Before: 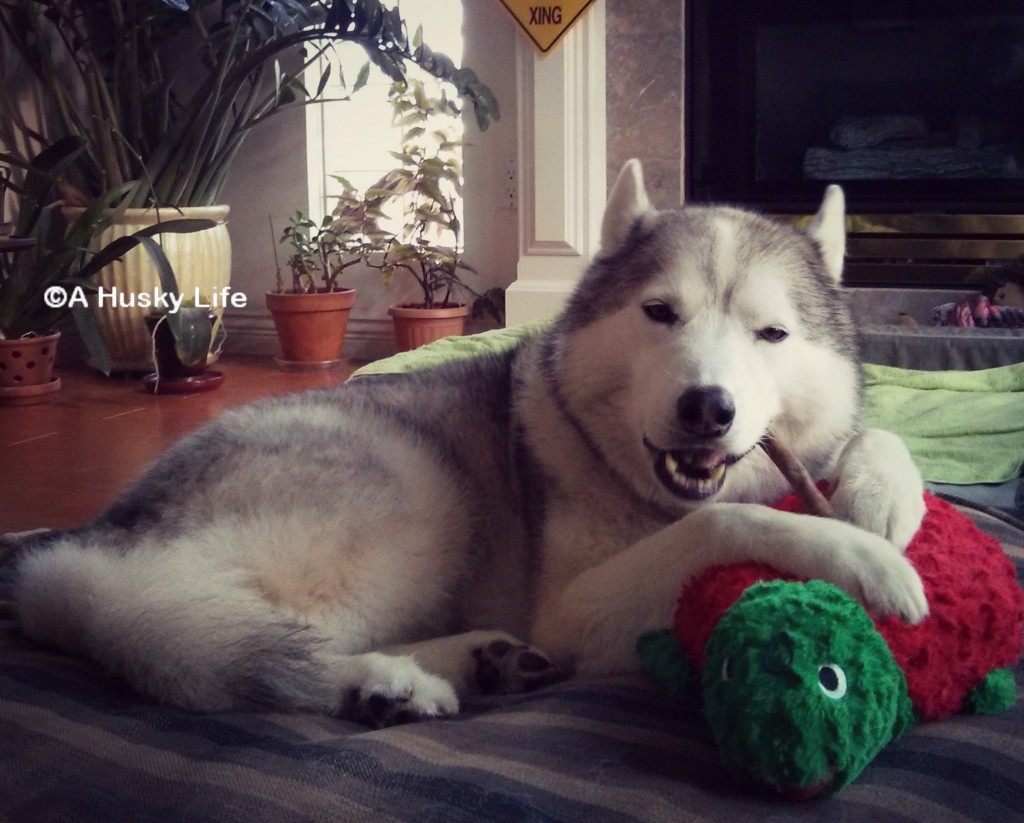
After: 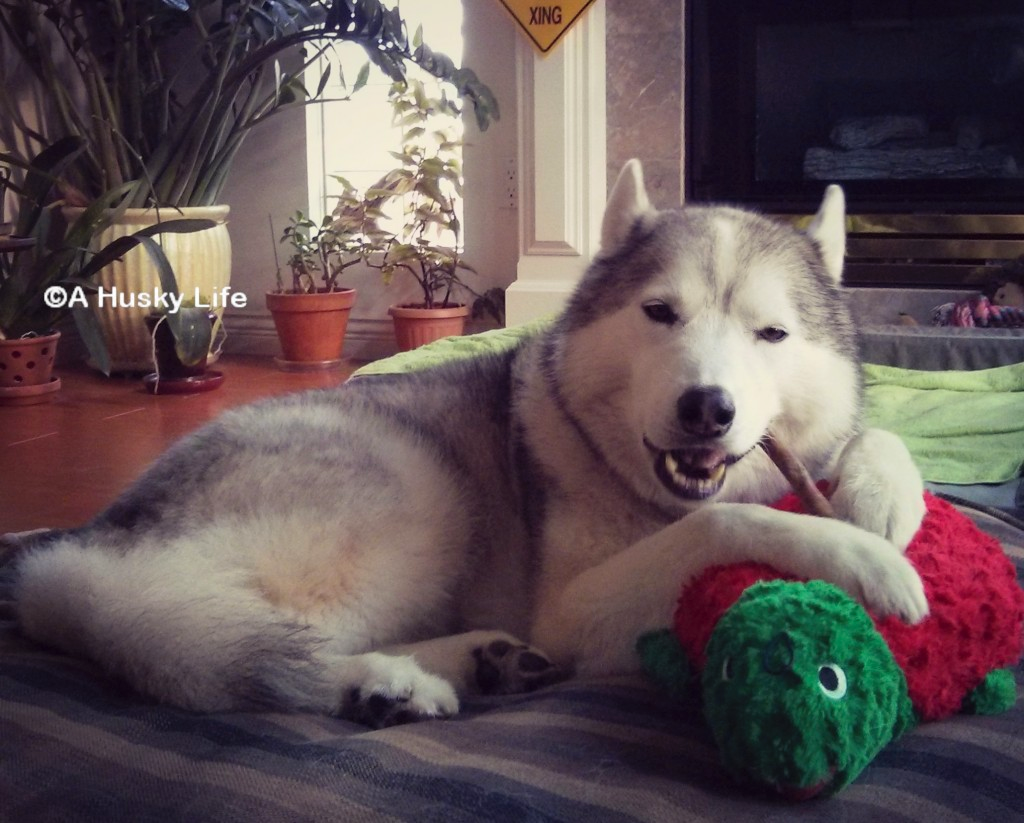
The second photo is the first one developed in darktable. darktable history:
contrast brightness saturation: contrast 0.03, brightness 0.061, saturation 0.127
